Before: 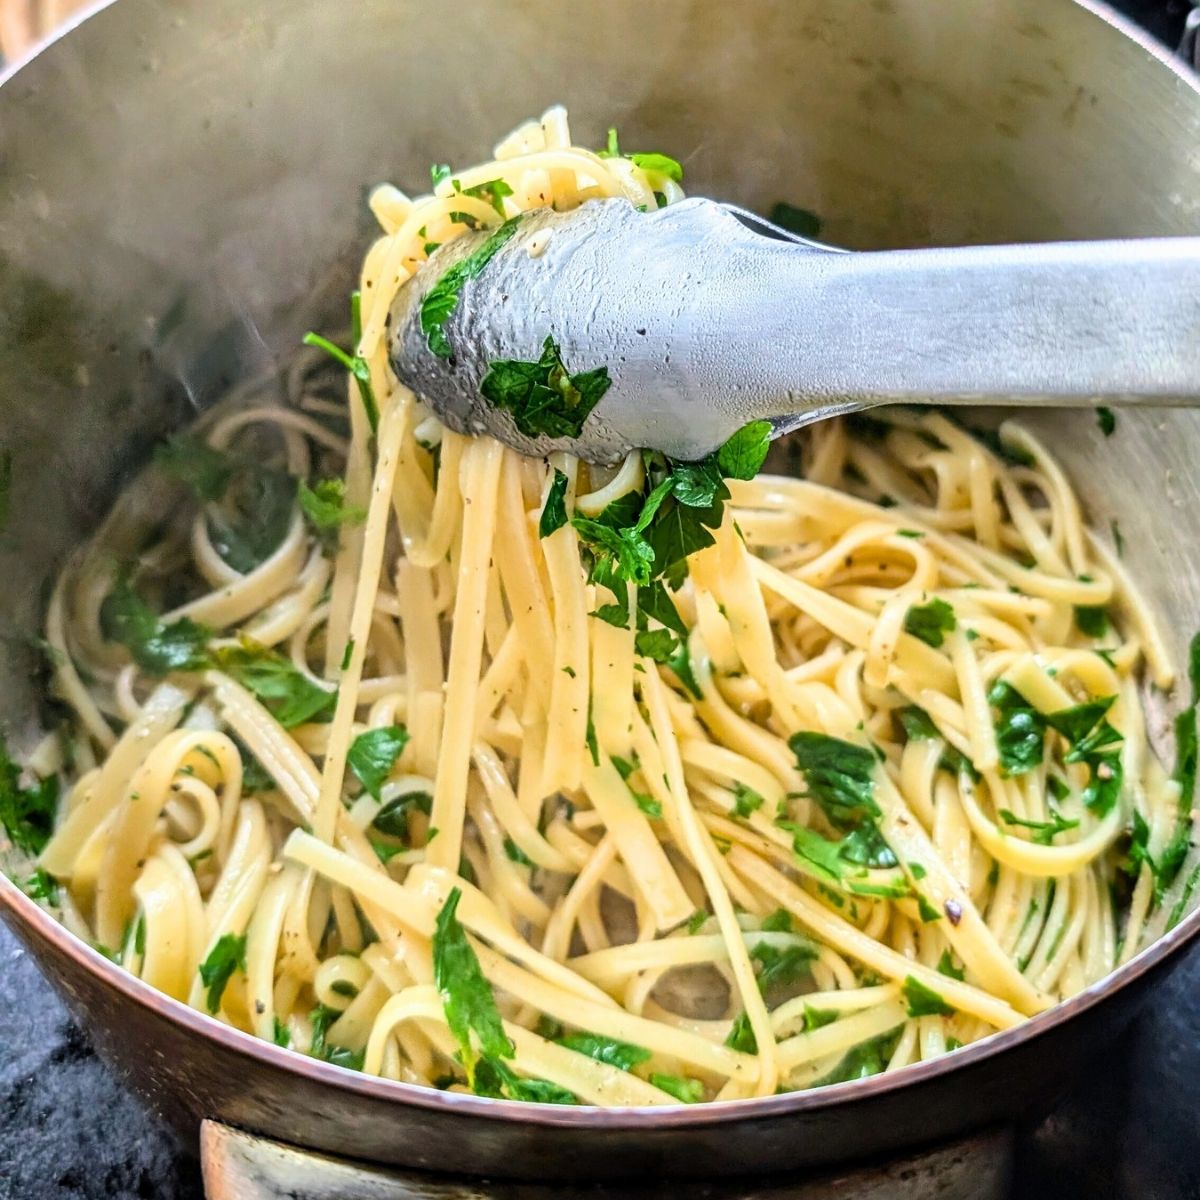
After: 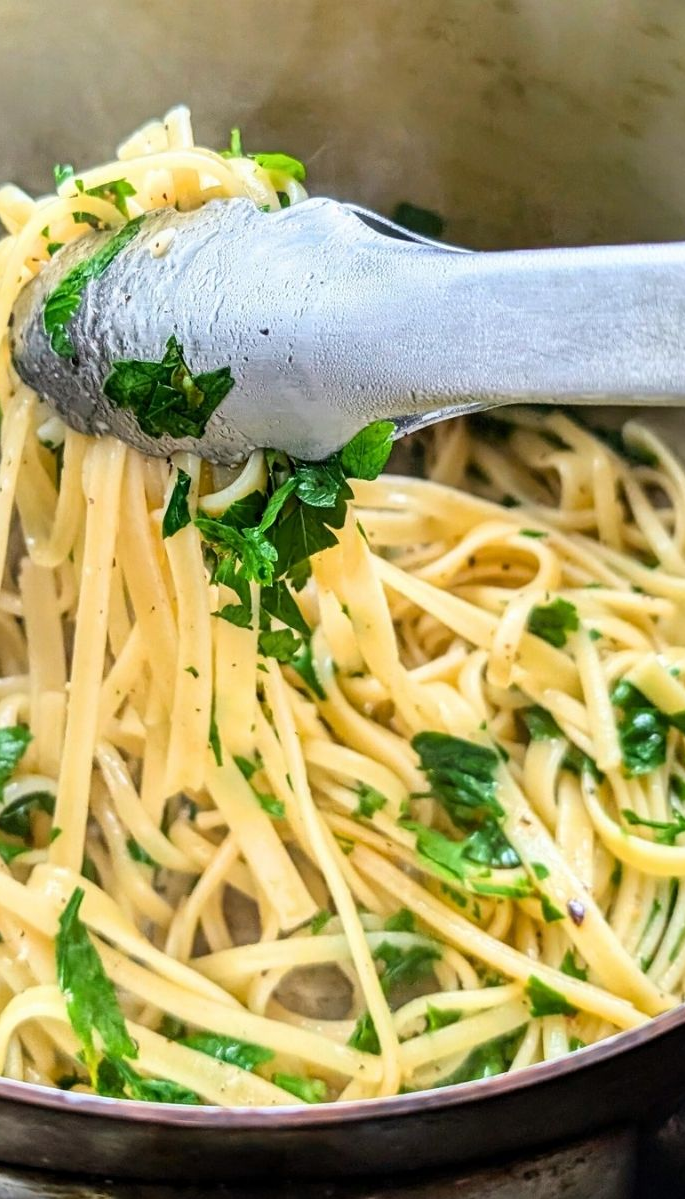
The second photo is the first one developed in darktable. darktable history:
crop: left 31.423%, top 0.015%, right 11.469%
